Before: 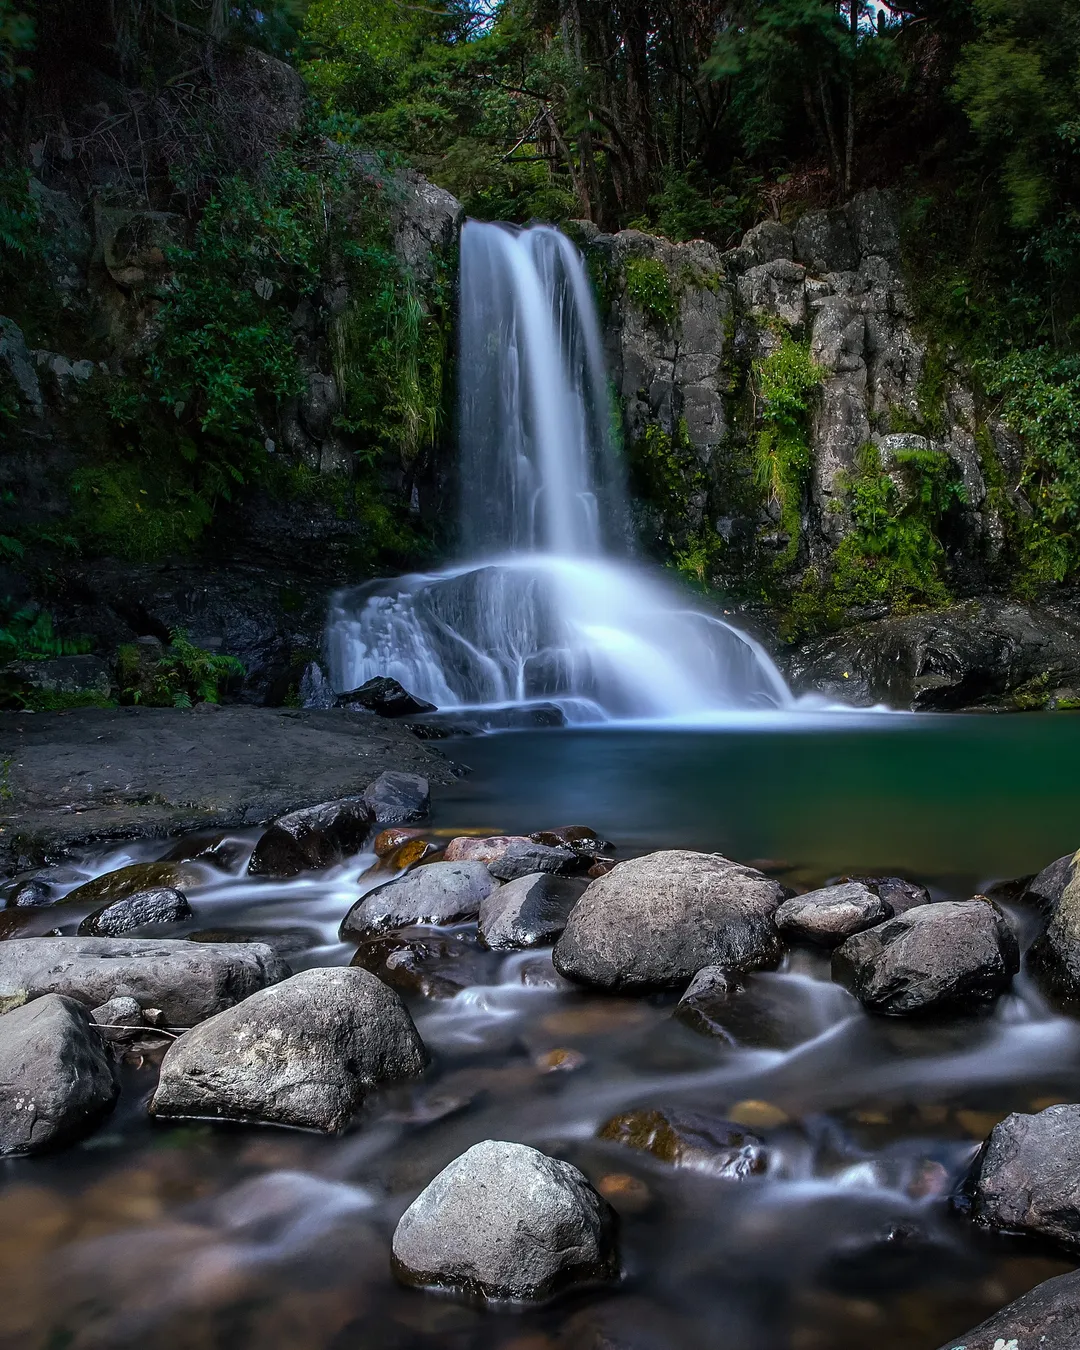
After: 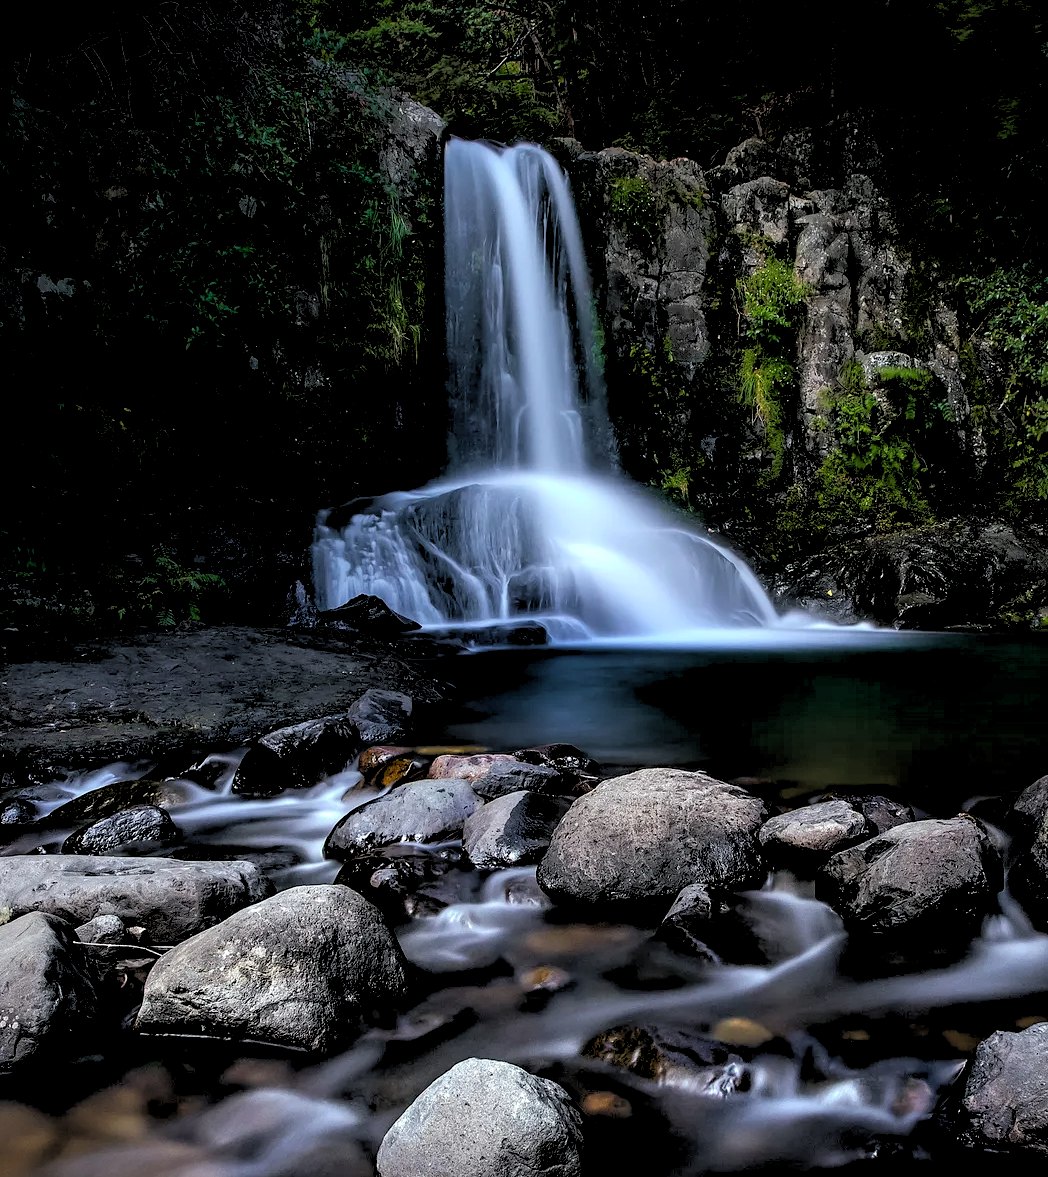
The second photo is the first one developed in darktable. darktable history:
rgb levels: levels [[0.029, 0.461, 0.922], [0, 0.5, 1], [0, 0.5, 1]]
crop: left 1.507%, top 6.147%, right 1.379%, bottom 6.637%
